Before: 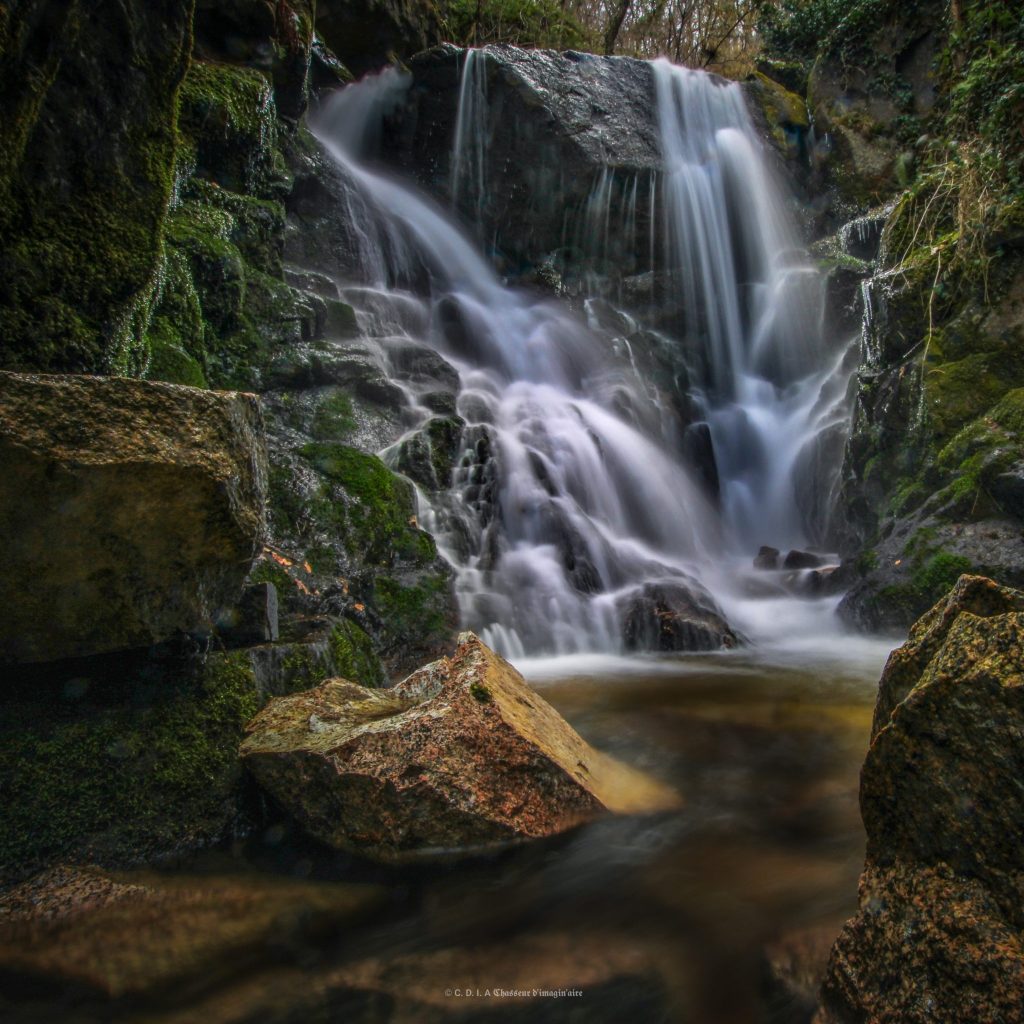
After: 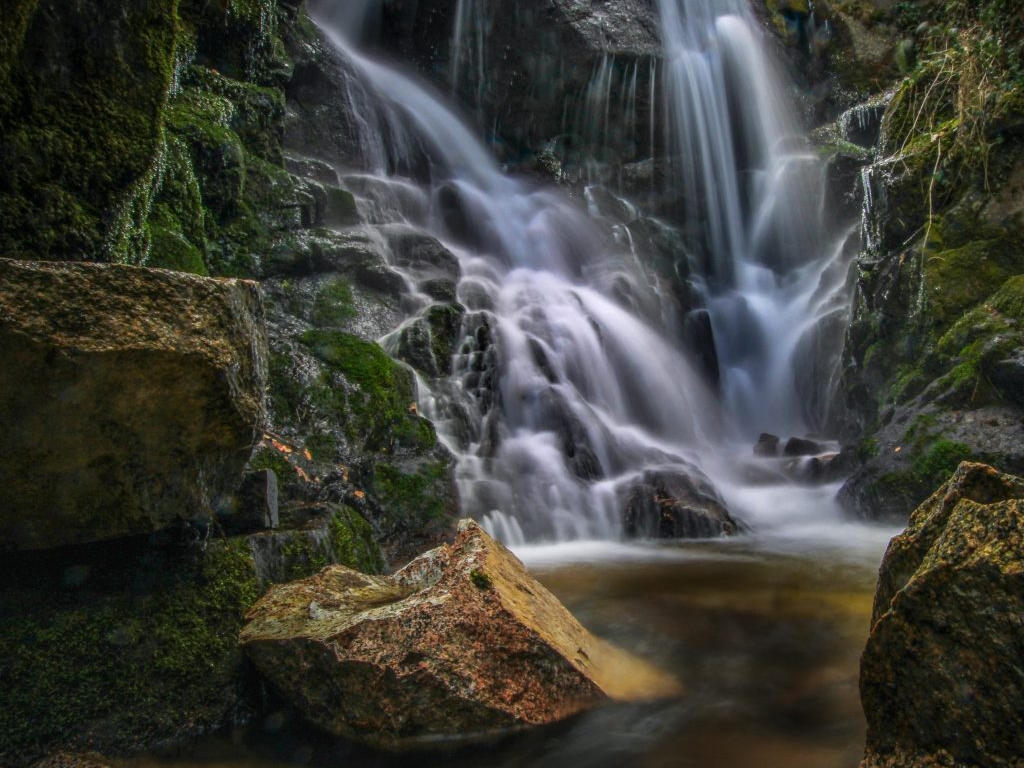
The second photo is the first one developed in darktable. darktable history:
crop: top 11.065%, bottom 13.928%
